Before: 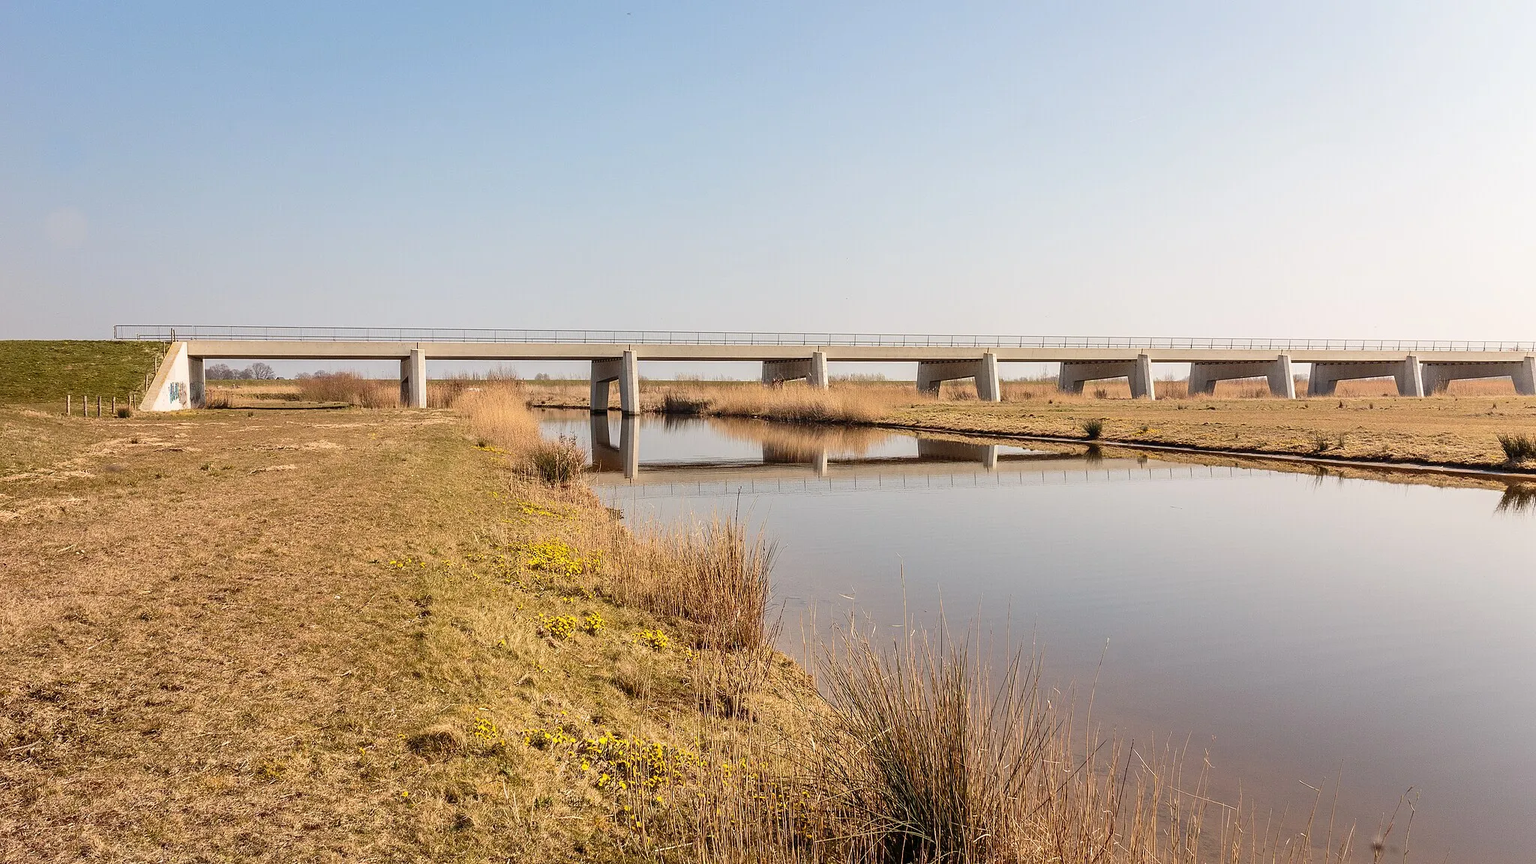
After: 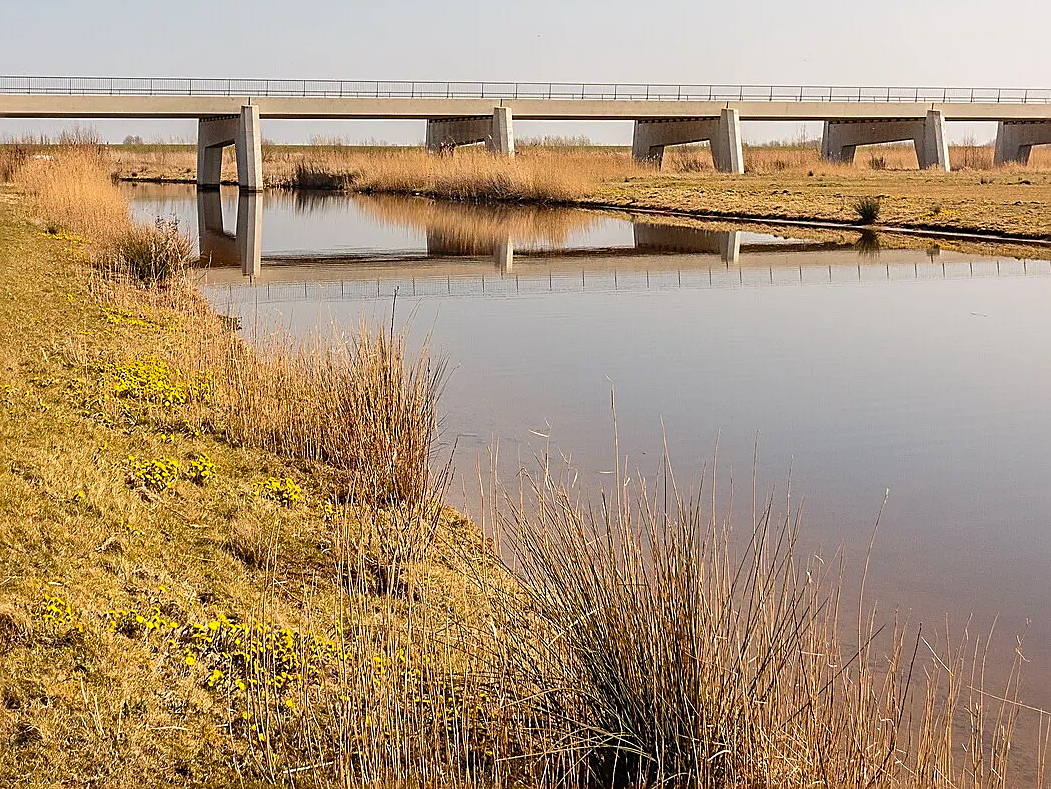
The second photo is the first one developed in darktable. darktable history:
color balance rgb: perceptual saturation grading › global saturation 17.013%
crop and rotate: left 28.834%, top 31.436%, right 19.838%
sharpen: on, module defaults
